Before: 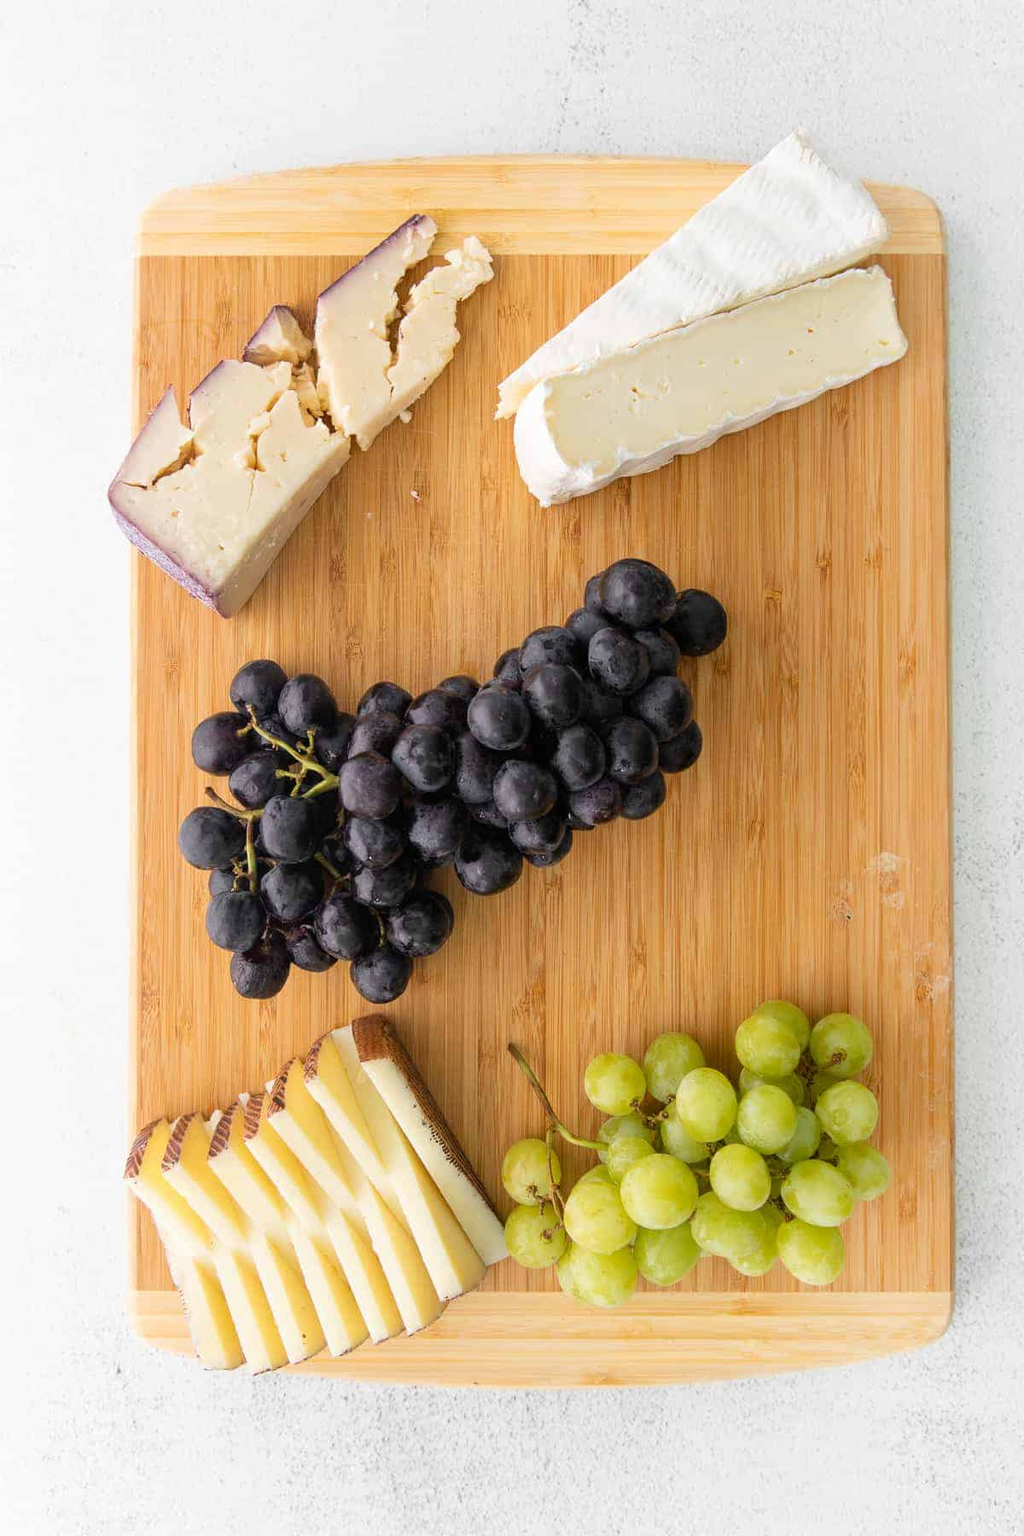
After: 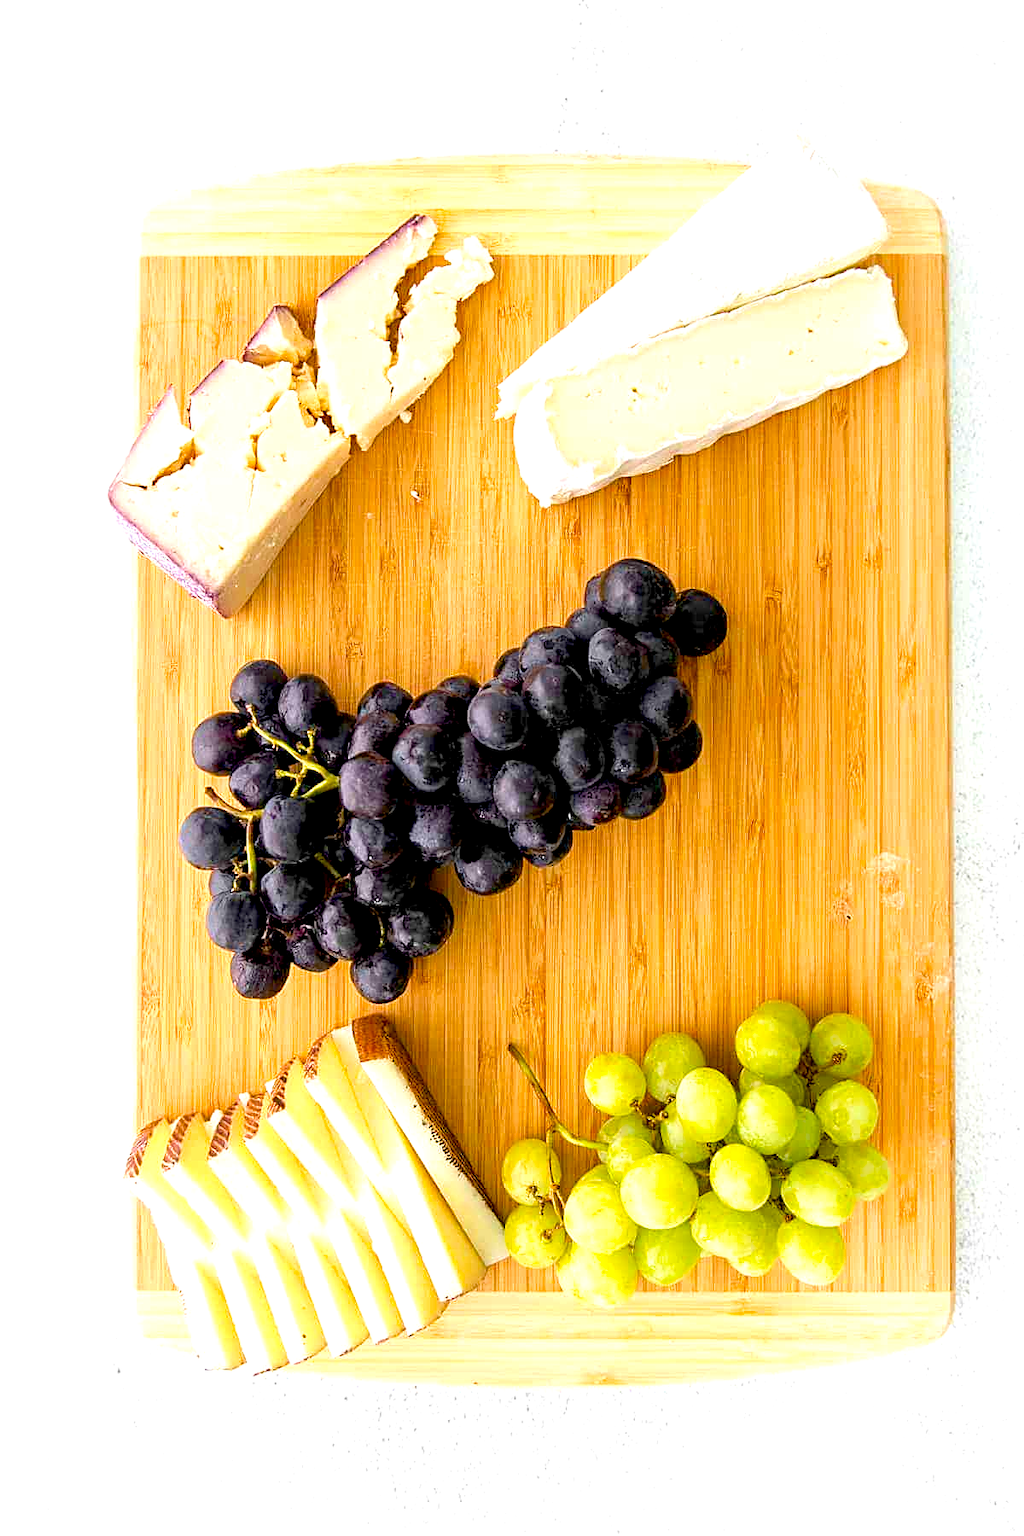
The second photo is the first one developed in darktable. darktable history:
sharpen: on, module defaults
exposure: black level correction 0.012, exposure 0.702 EV, compensate highlight preservation false
velvia: strength 32.06%, mid-tones bias 0.206
